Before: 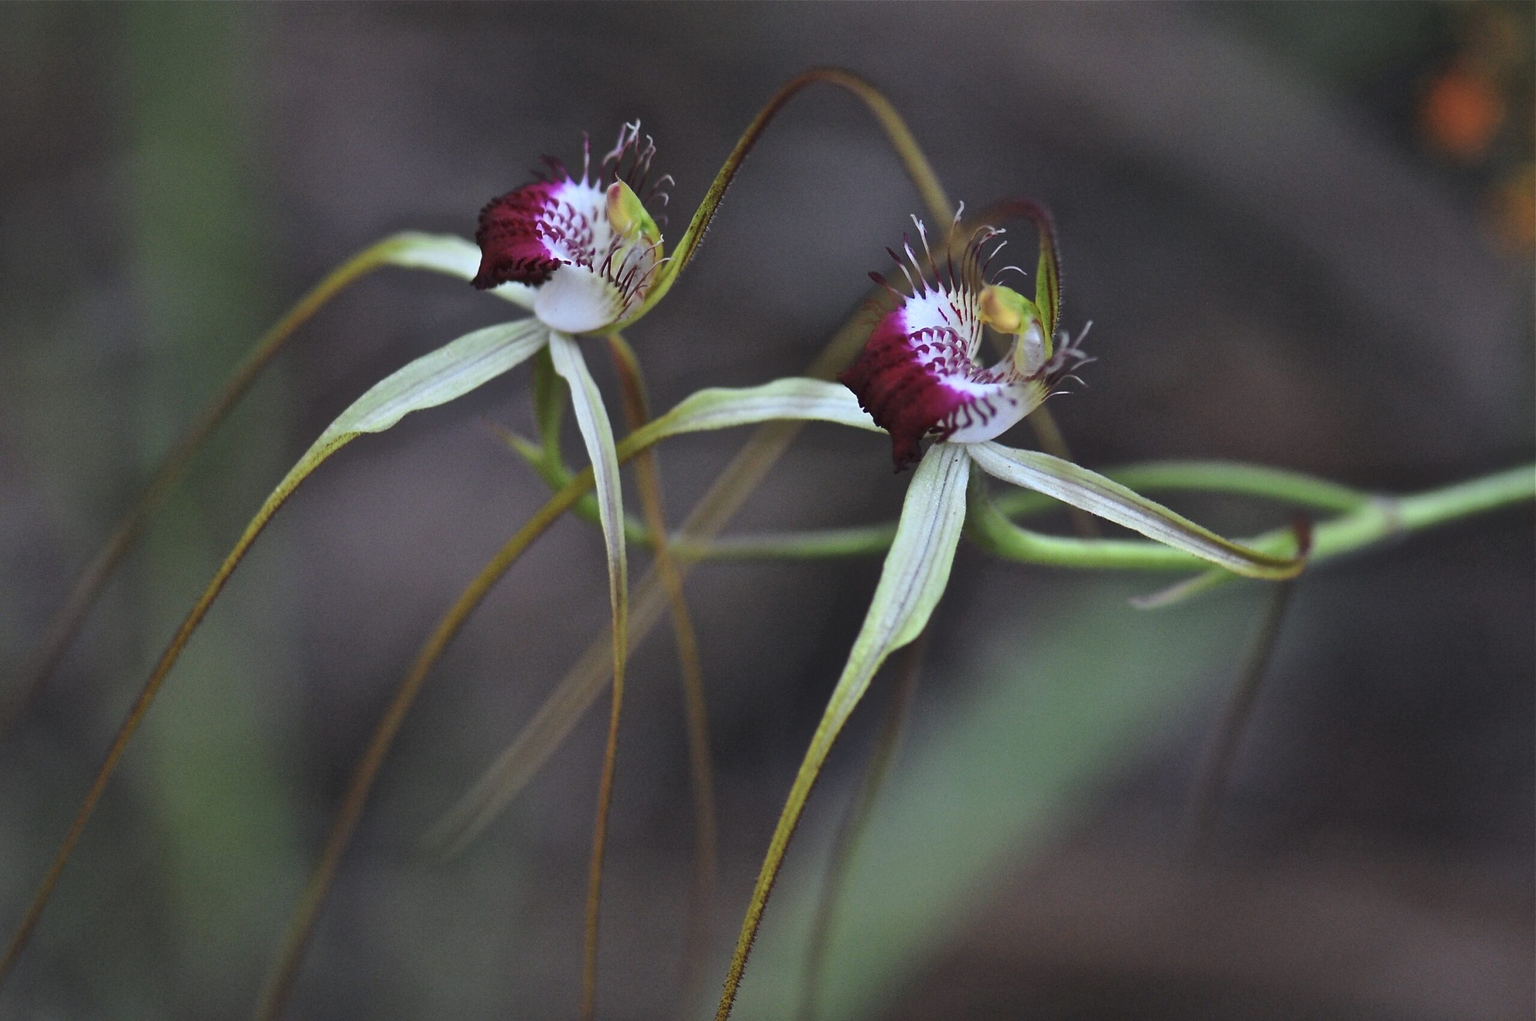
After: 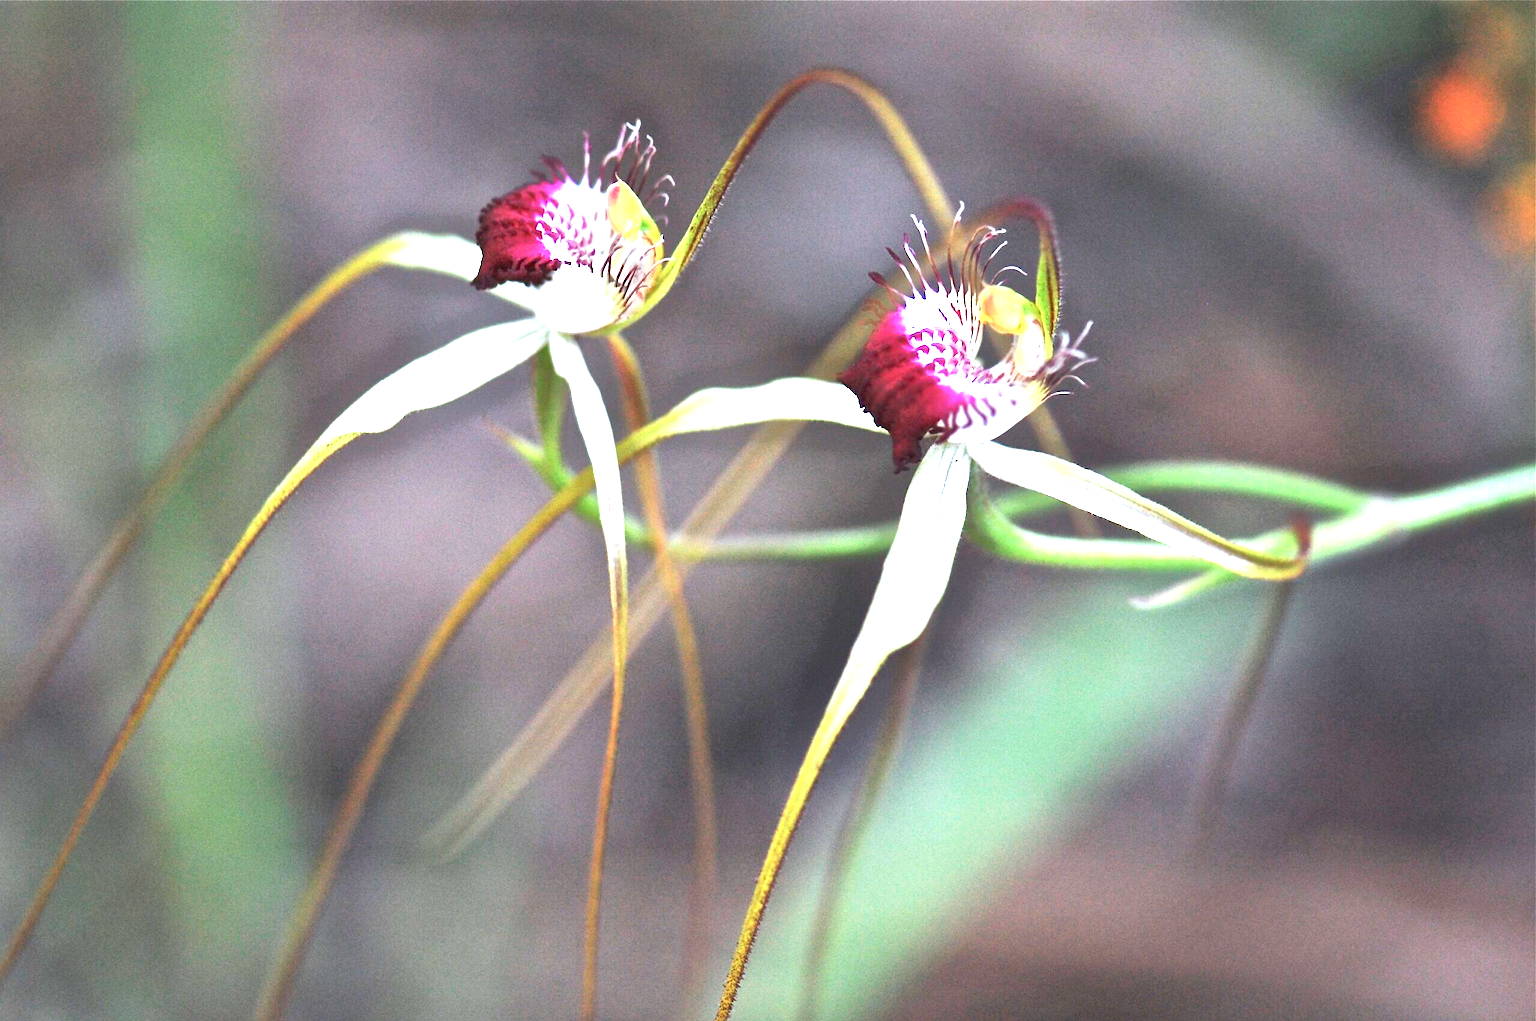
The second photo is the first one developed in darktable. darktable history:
exposure: exposure 0.779 EV, compensate exposure bias true, compensate highlight preservation false
